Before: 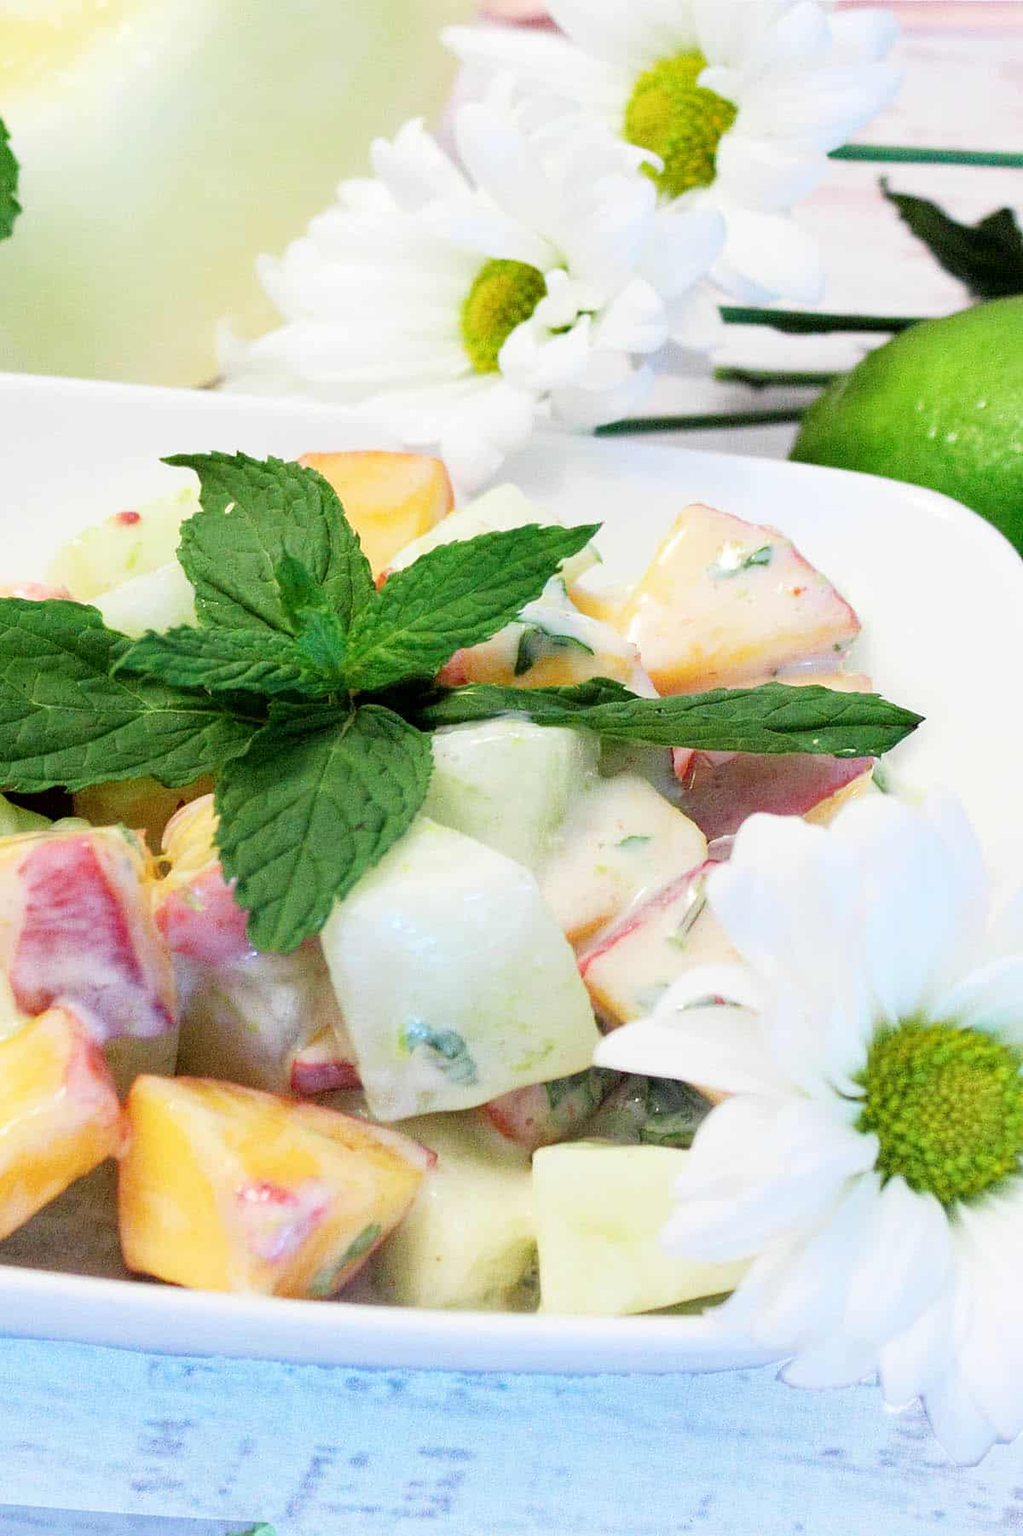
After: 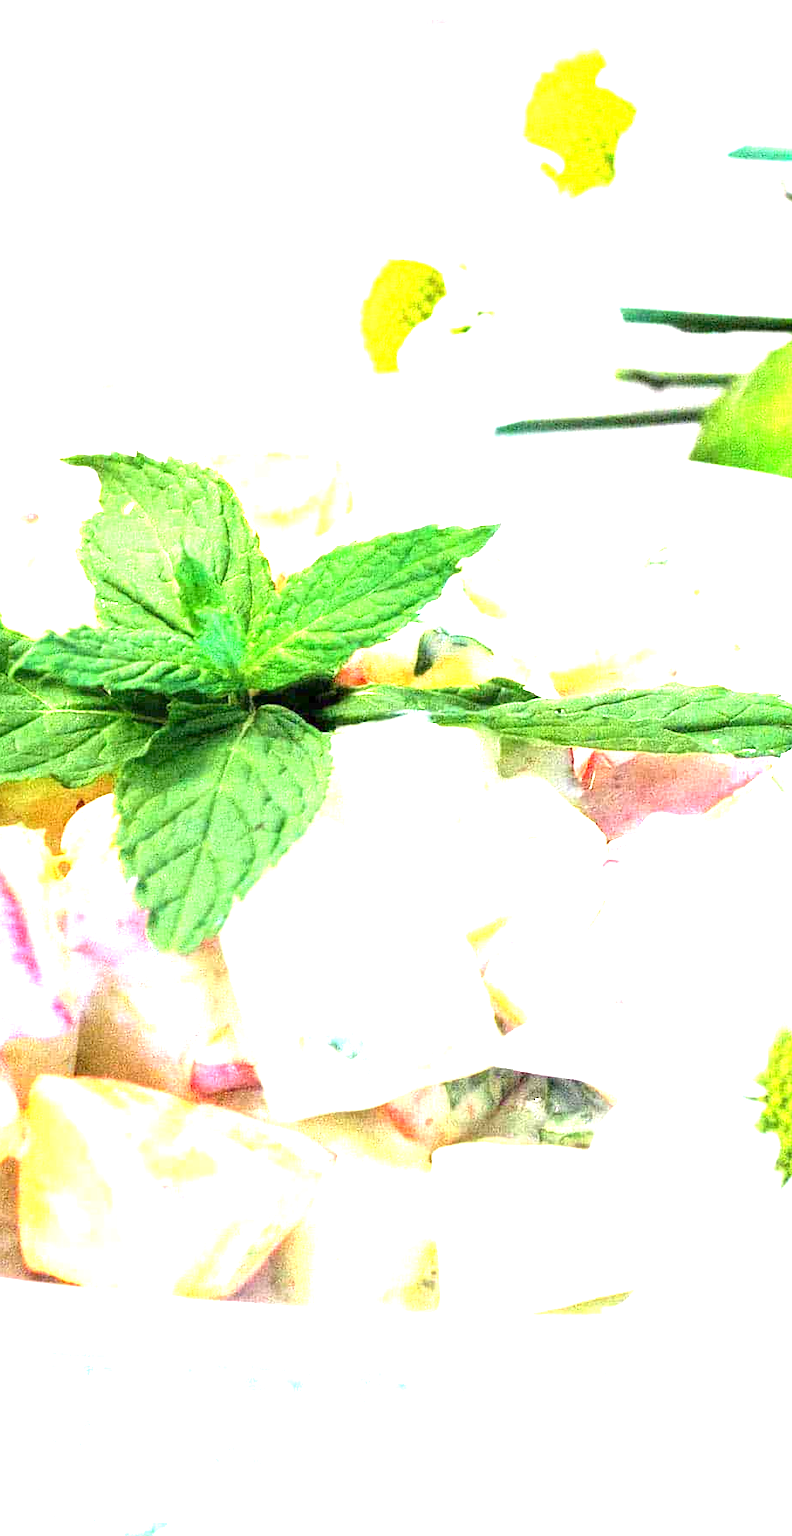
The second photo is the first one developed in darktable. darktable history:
crop: left 9.88%, right 12.664%
exposure: exposure 2.25 EV, compensate highlight preservation false
